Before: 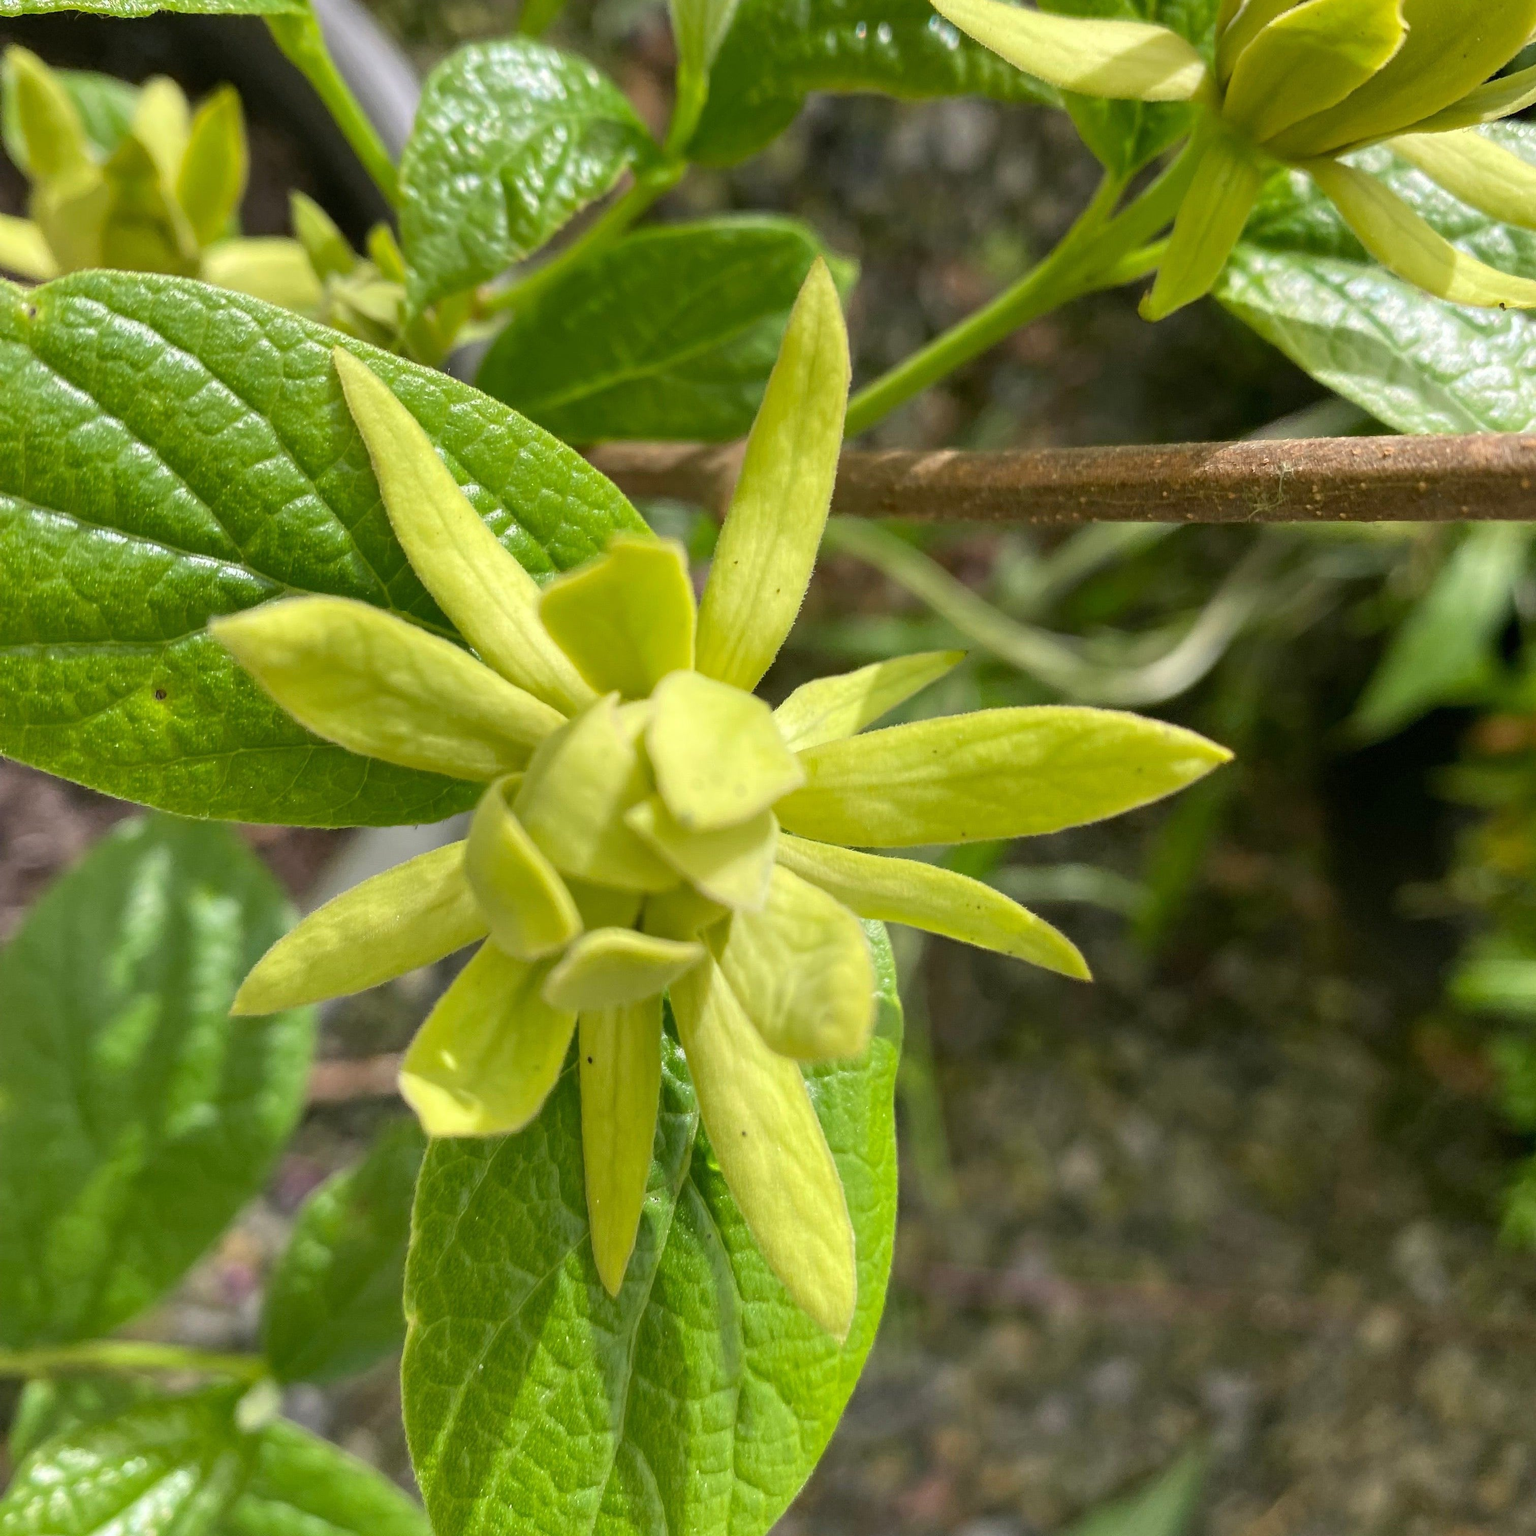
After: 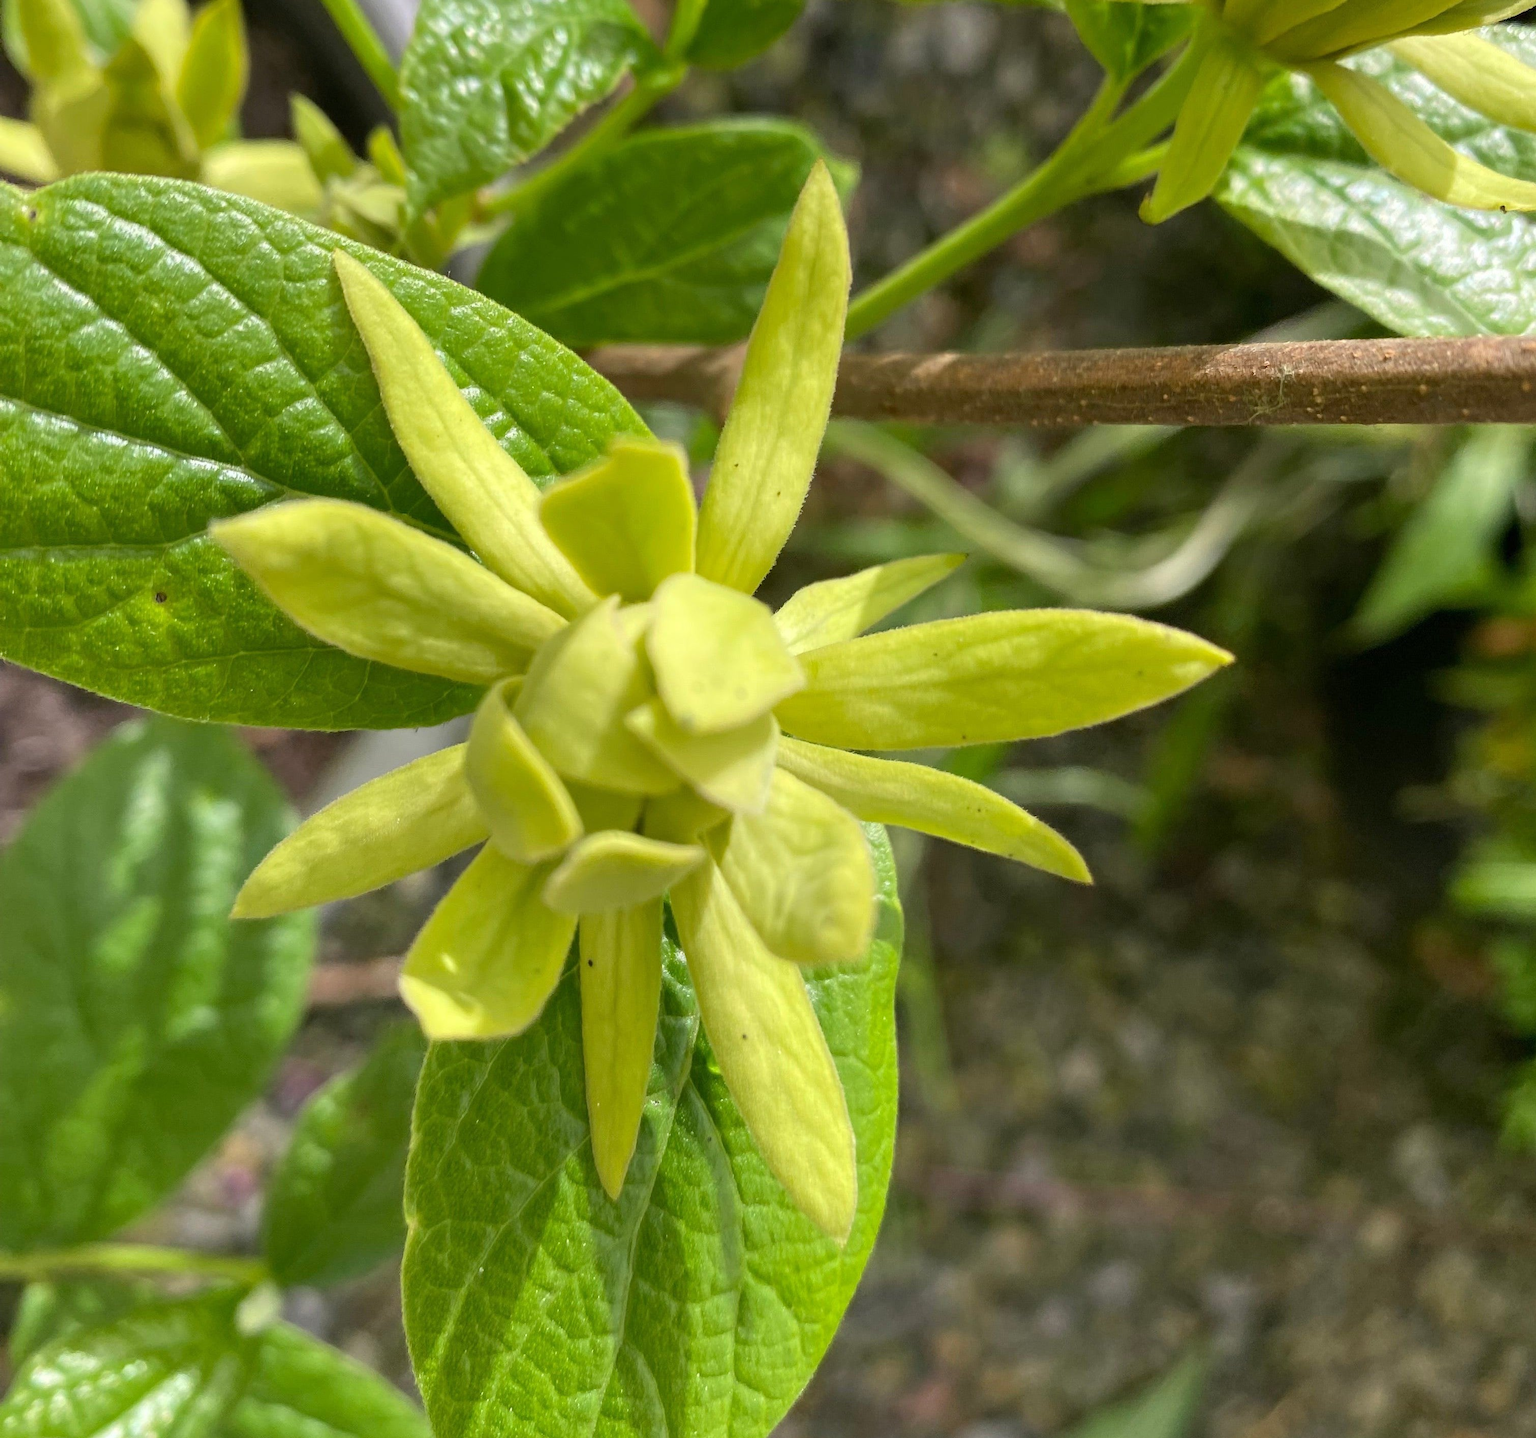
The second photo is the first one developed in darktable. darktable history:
crop and rotate: top 6.361%
